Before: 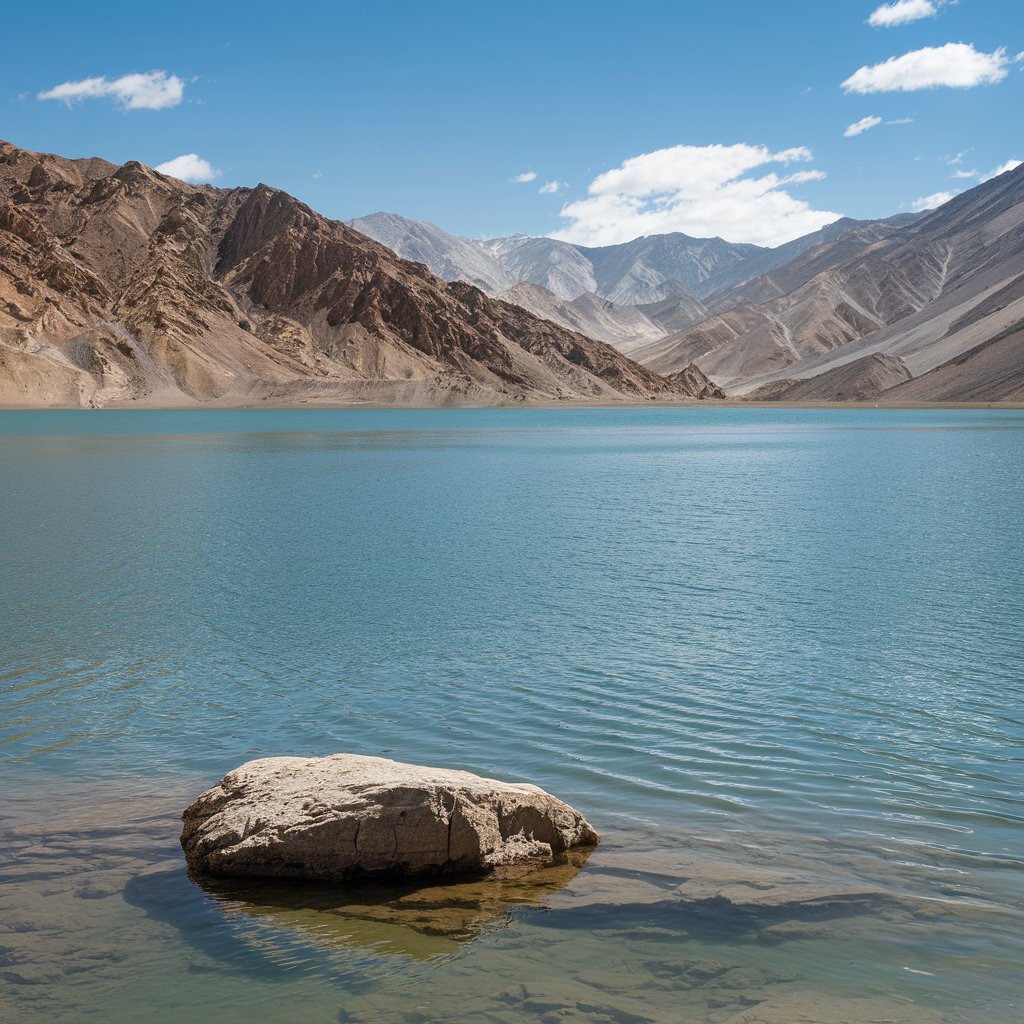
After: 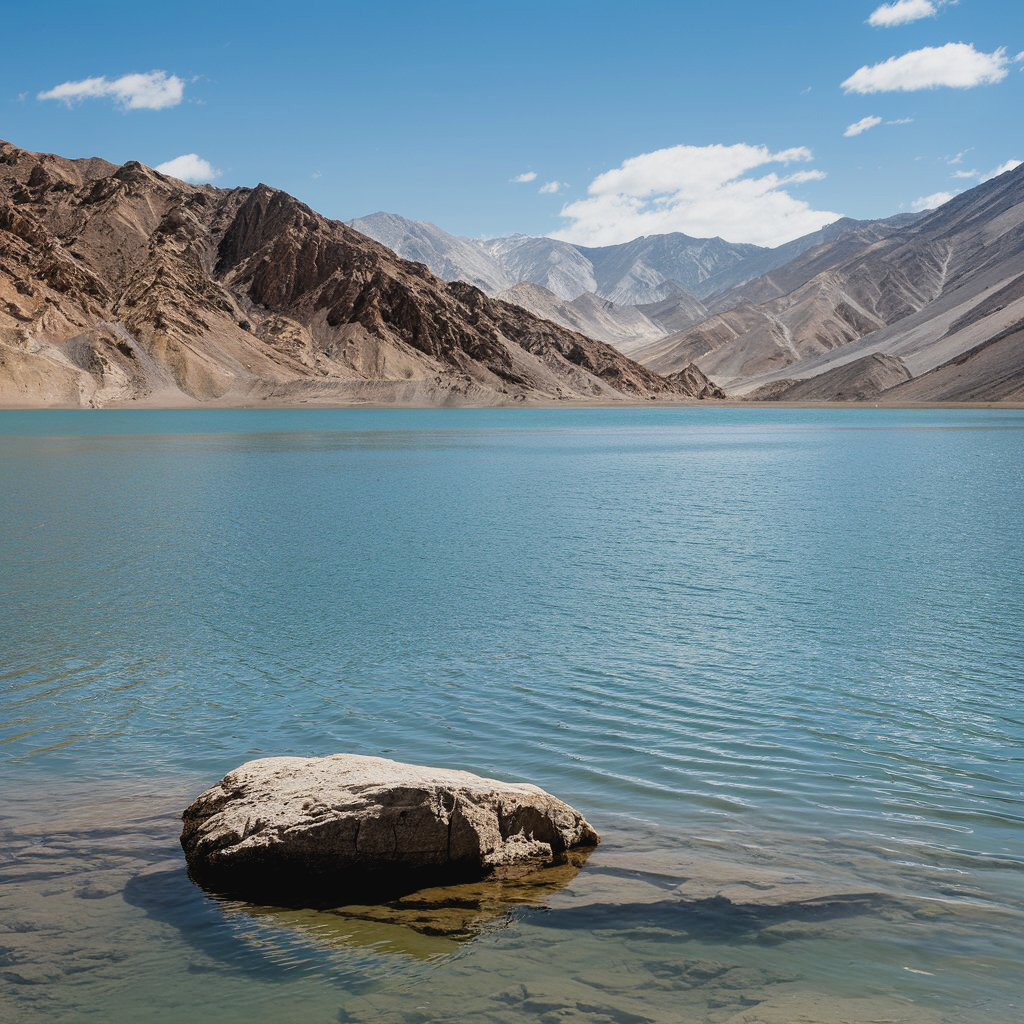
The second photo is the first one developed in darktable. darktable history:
tone curve: curves: ch0 [(0, 0) (0.003, 0.002) (0.011, 0.009) (0.025, 0.021) (0.044, 0.037) (0.069, 0.058) (0.1, 0.083) (0.136, 0.122) (0.177, 0.165) (0.224, 0.216) (0.277, 0.277) (0.335, 0.344) (0.399, 0.418) (0.468, 0.499) (0.543, 0.586) (0.623, 0.679) (0.709, 0.779) (0.801, 0.877) (0.898, 0.977) (1, 1)], preserve colors none
filmic rgb: black relative exposure -7.74 EV, white relative exposure 4.38 EV, target black luminance 0%, hardness 3.76, latitude 50.84%, contrast 1.064, highlights saturation mix 9.67%, shadows ↔ highlights balance -0.269%, iterations of high-quality reconstruction 0, contrast in shadows safe
contrast brightness saturation: contrast -0.087, brightness -0.035, saturation -0.111
exposure: black level correction 0.002, compensate exposure bias true, compensate highlight preservation false
